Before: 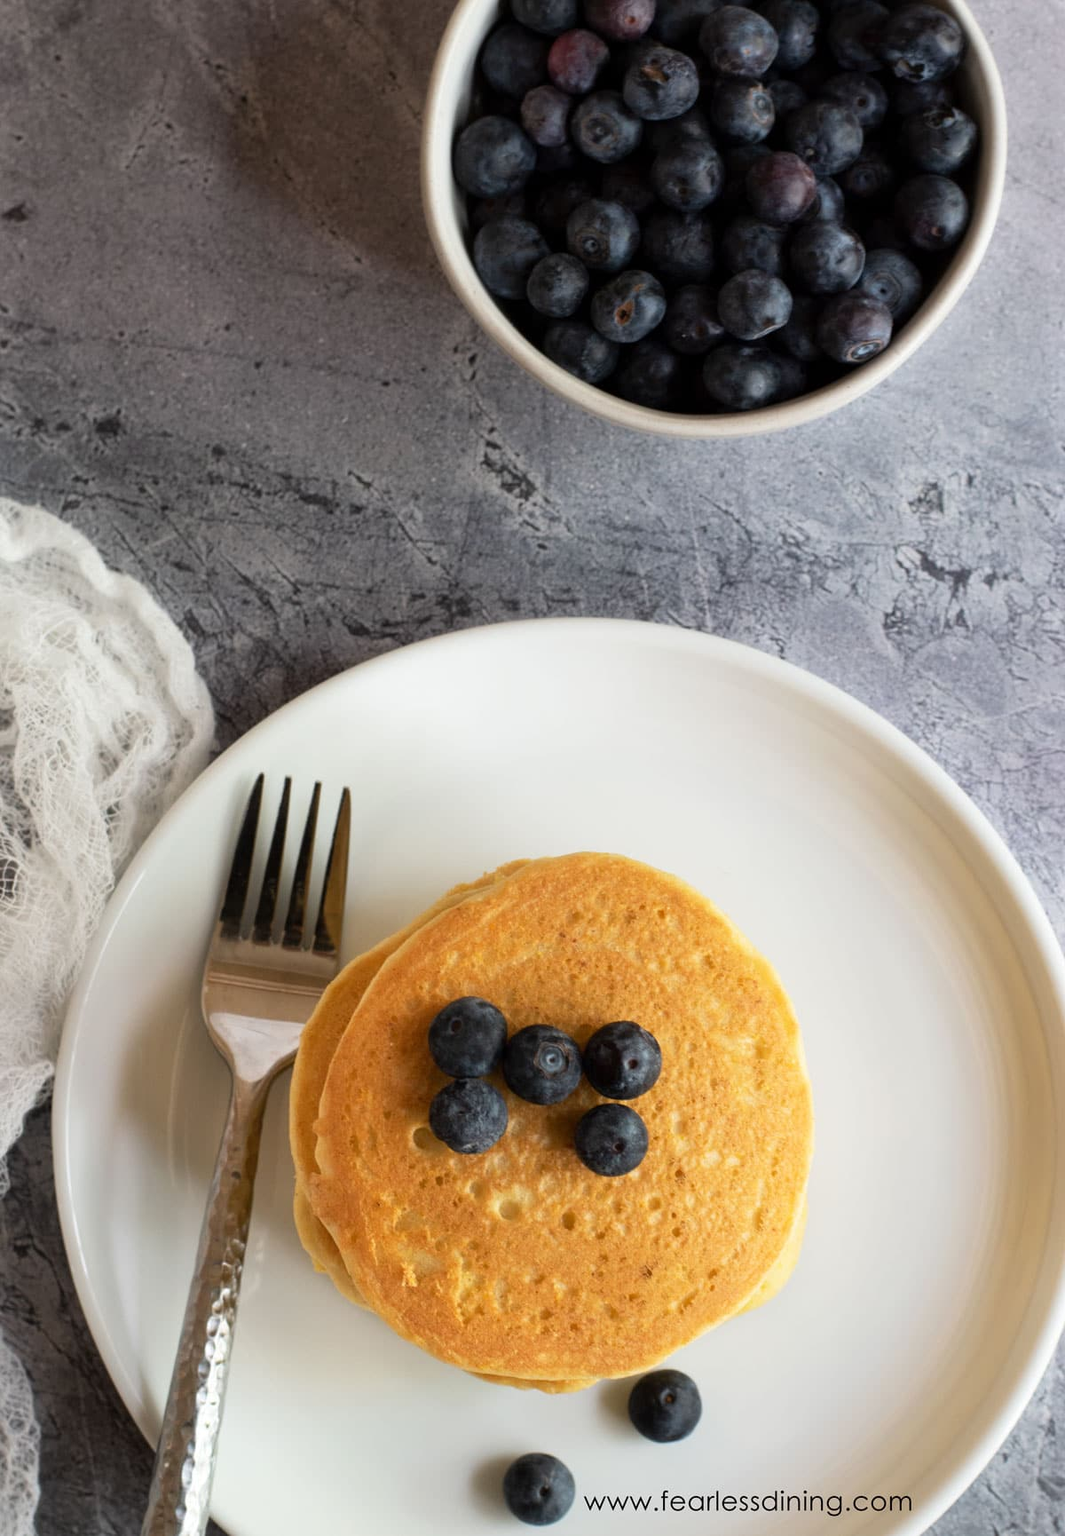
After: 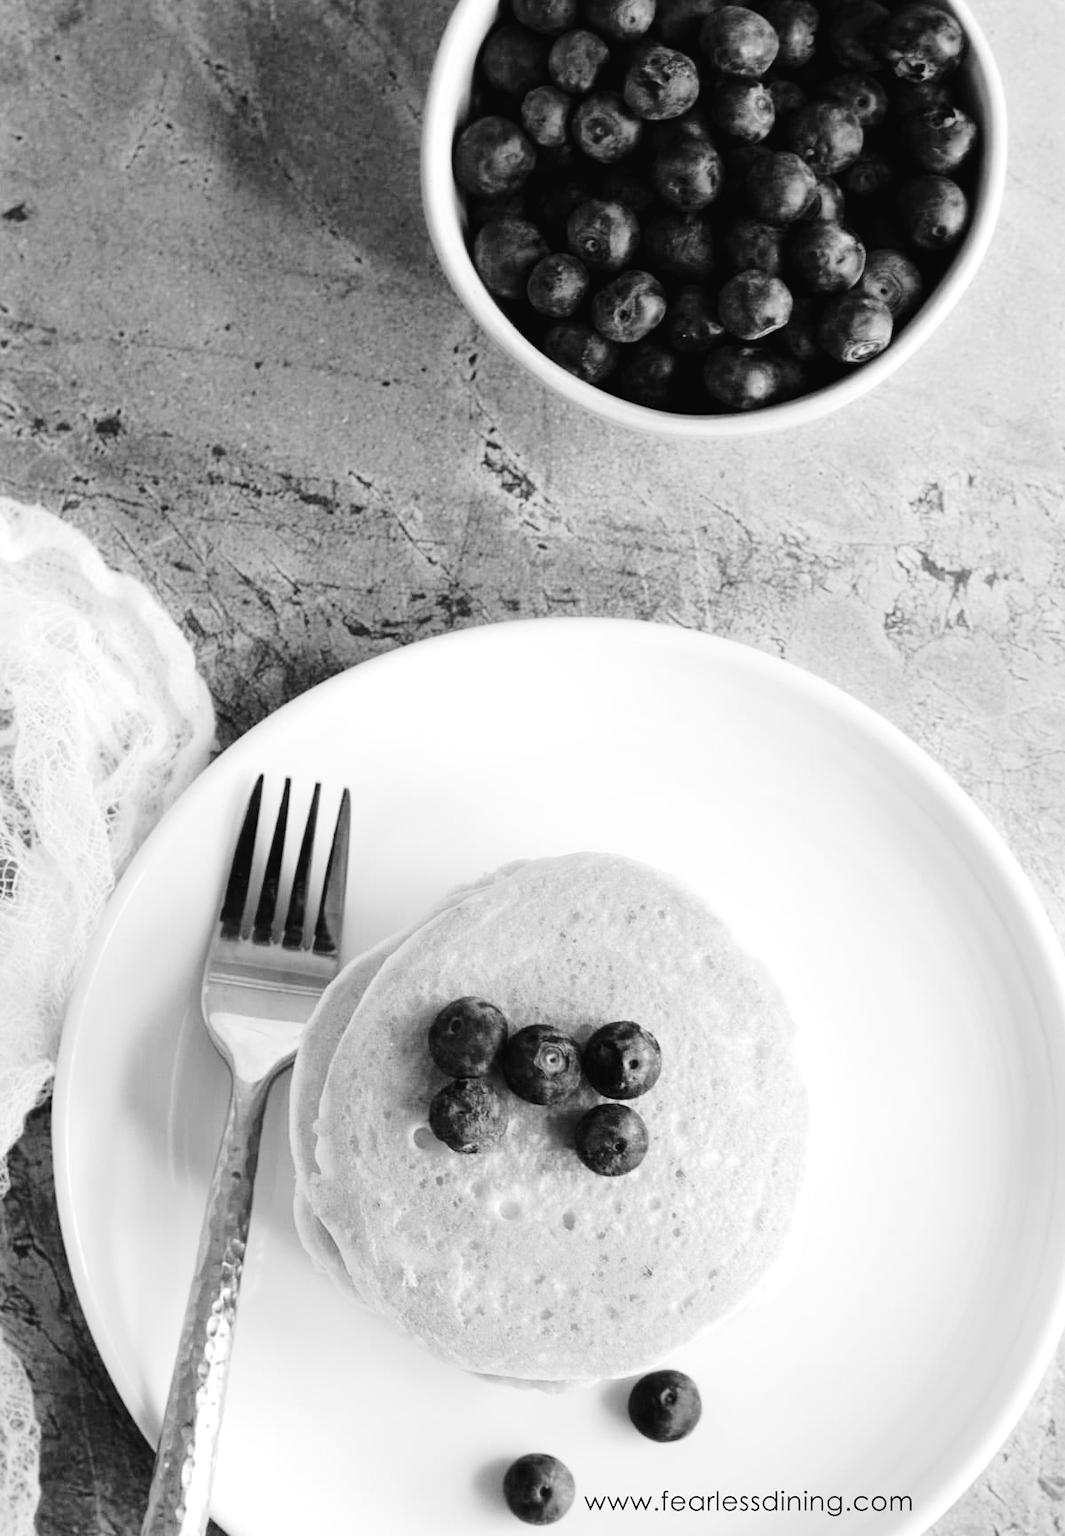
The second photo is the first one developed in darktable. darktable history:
exposure: black level correction 0.001, exposure 0.955 EV, compensate exposure bias true, compensate highlight preservation false
monochrome: a -74.22, b 78.2
tone curve: curves: ch0 [(0.003, 0.023) (0.071, 0.052) (0.236, 0.197) (0.466, 0.557) (0.644, 0.748) (0.803, 0.88) (0.994, 0.968)]; ch1 [(0, 0) (0.262, 0.227) (0.417, 0.386) (0.469, 0.467) (0.502, 0.498) (0.528, 0.53) (0.573, 0.57) (0.605, 0.621) (0.644, 0.671) (0.686, 0.728) (0.994, 0.987)]; ch2 [(0, 0) (0.262, 0.188) (0.385, 0.353) (0.427, 0.424) (0.495, 0.493) (0.515, 0.534) (0.547, 0.556) (0.589, 0.613) (0.644, 0.748) (1, 1)], color space Lab, independent channels, preserve colors none
